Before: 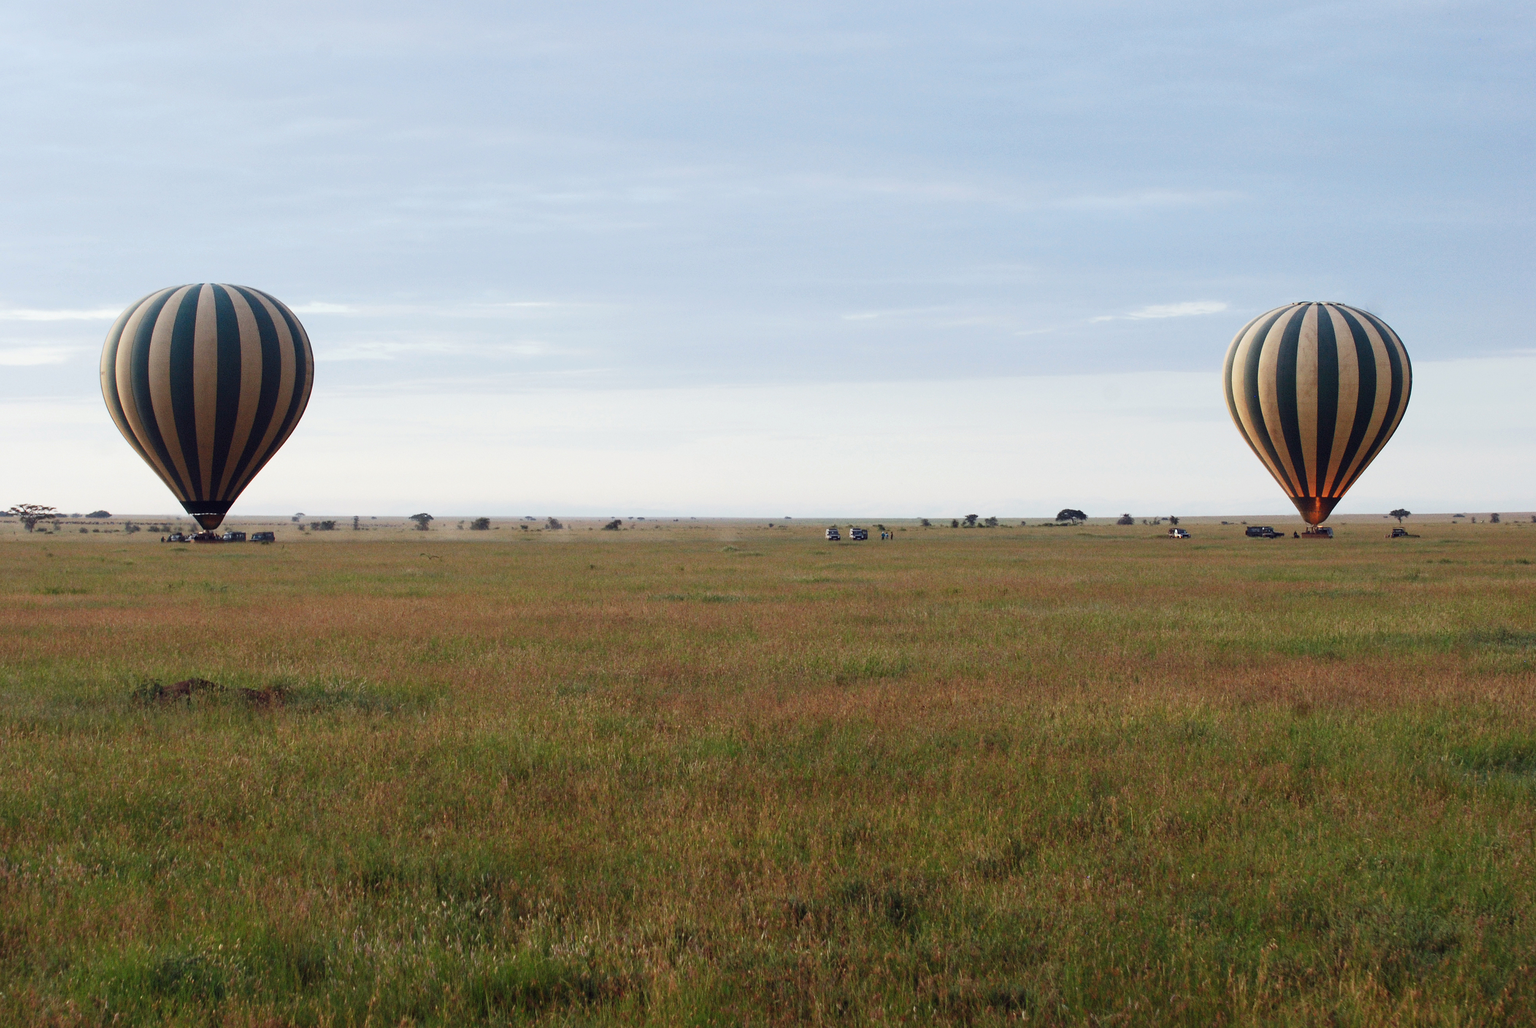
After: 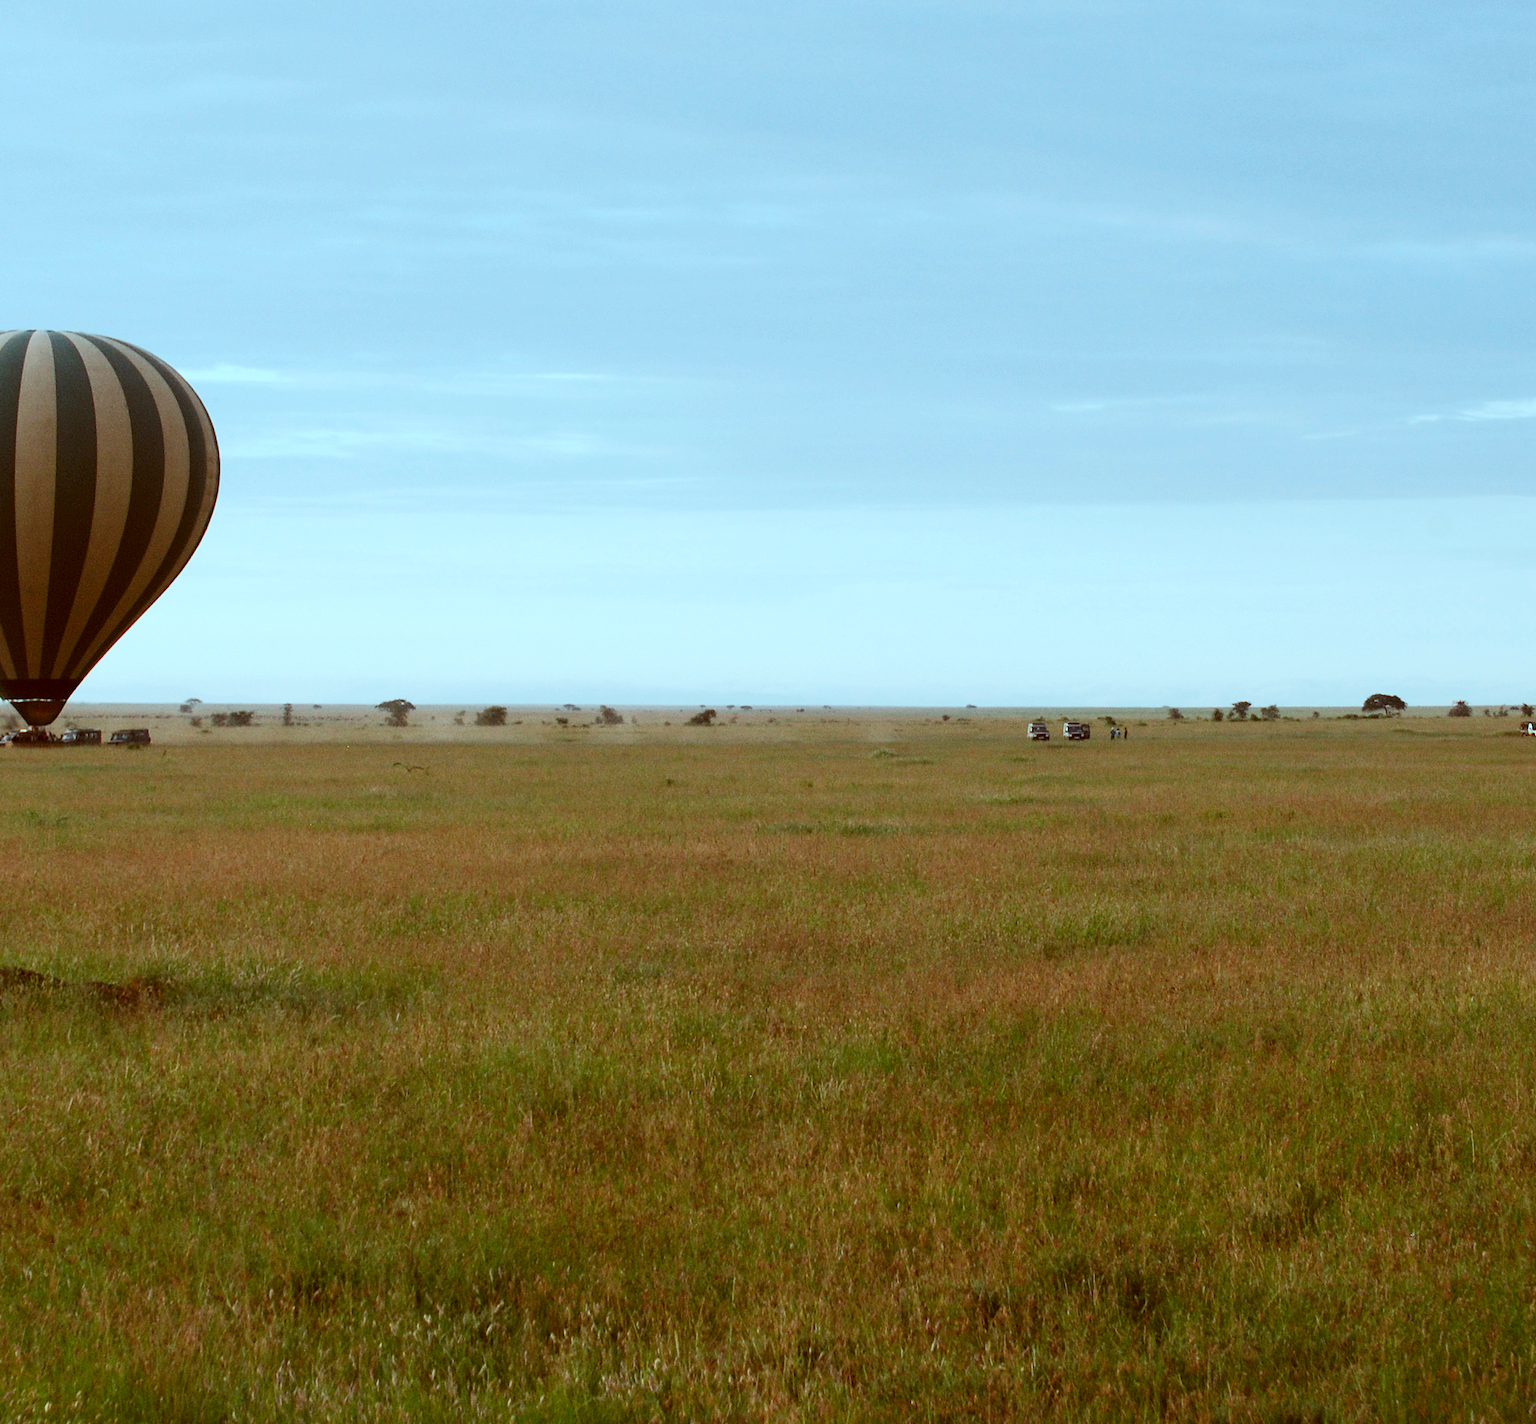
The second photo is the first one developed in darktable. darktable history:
crop and rotate: left 13.537%, right 19.796%
rotate and perspective: rotation -0.013°, lens shift (vertical) -0.027, lens shift (horizontal) 0.178, crop left 0.016, crop right 0.989, crop top 0.082, crop bottom 0.918
color correction: highlights a* -14.62, highlights b* -16.22, shadows a* 10.12, shadows b* 29.4
